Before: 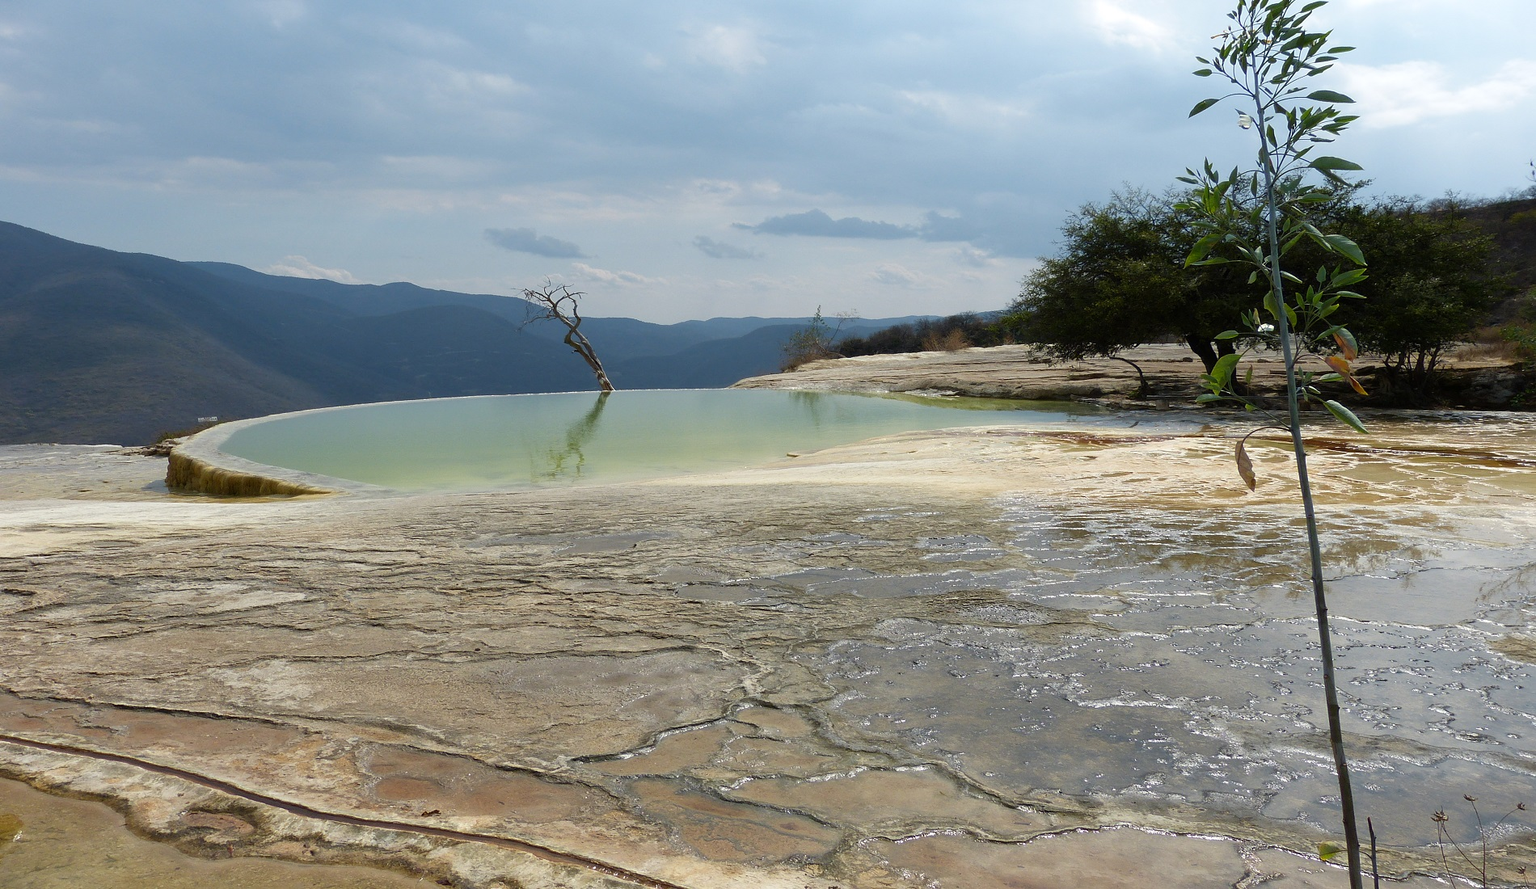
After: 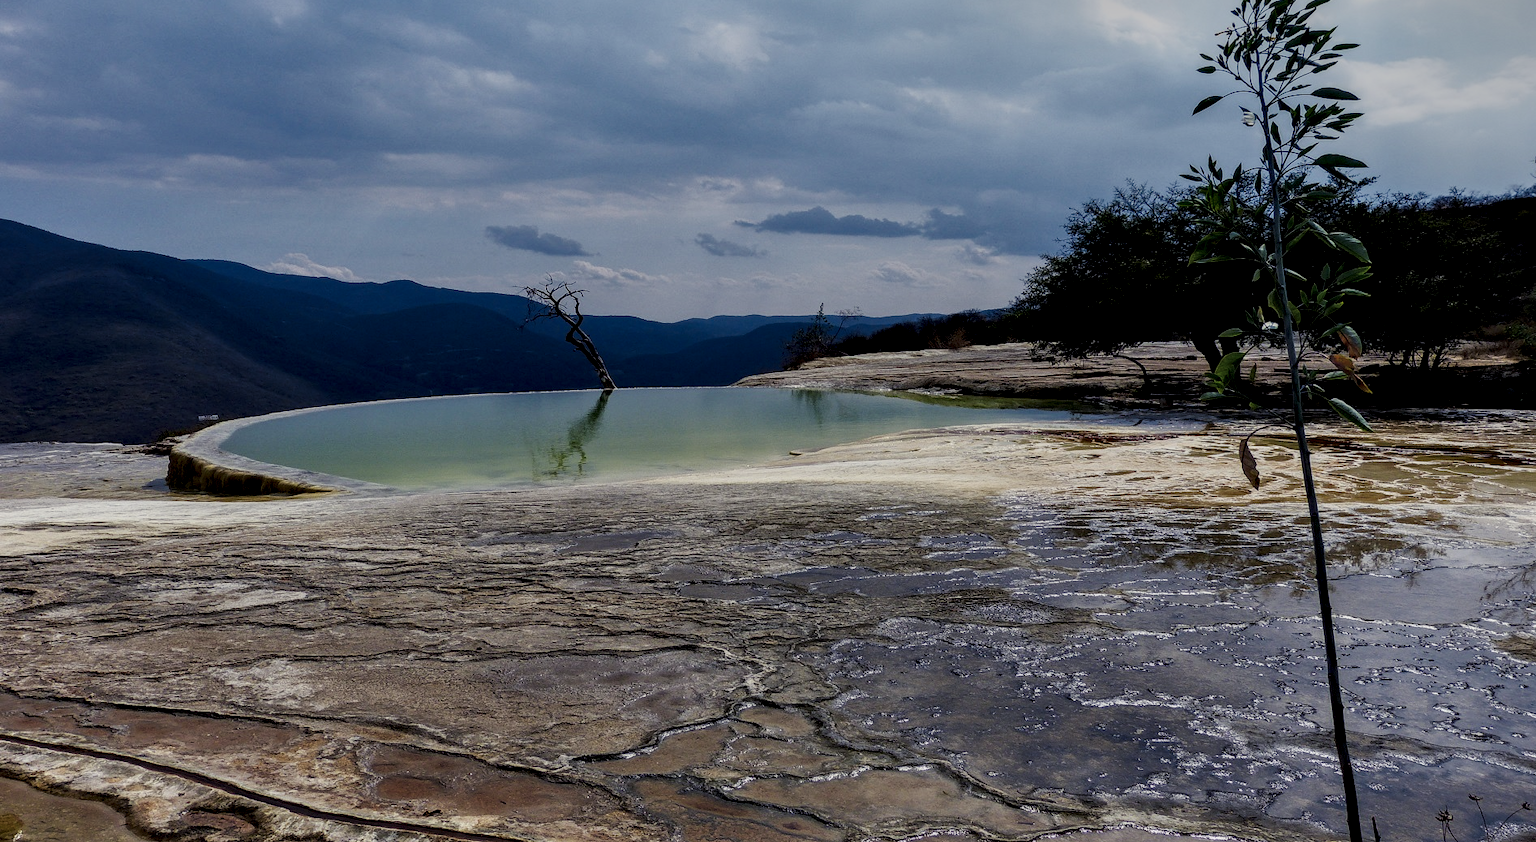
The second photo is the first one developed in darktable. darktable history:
local contrast: highlights 19%, detail 185%
tone equalizer: -8 EV -1.97 EV, -7 EV -1.98 EV, -6 EV -1.99 EV, -5 EV -1.99 EV, -4 EV -1.99 EV, -3 EV -1.99 EV, -2 EV -1.98 EV, -1 EV -1.61 EV, +0 EV -1.99 EV, edges refinement/feathering 500, mask exposure compensation -1.57 EV, preserve details no
exposure: compensate exposure bias true, compensate highlight preservation false
crop: top 0.435%, right 0.265%, bottom 5.089%
contrast brightness saturation: brightness 0.127
color balance rgb: shadows lift › luminance -21.686%, shadows lift › chroma 6.519%, shadows lift › hue 272.76°, perceptual saturation grading › global saturation 31.313%
shadows and highlights: radius 107.38, shadows 41.26, highlights -71.56, low approximation 0.01, soften with gaussian
tone curve: curves: ch0 [(0, 0.018) (0.036, 0.038) (0.15, 0.131) (0.27, 0.247) (0.503, 0.556) (0.763, 0.785) (1, 0.919)]; ch1 [(0, 0) (0.203, 0.158) (0.333, 0.283) (0.451, 0.417) (0.502, 0.5) (0.519, 0.522) (0.562, 0.588) (0.603, 0.664) (0.722, 0.813) (1, 1)]; ch2 [(0, 0) (0.29, 0.295) (0.404, 0.436) (0.497, 0.499) (0.521, 0.523) (0.561, 0.605) (0.639, 0.664) (0.712, 0.764) (1, 1)], preserve colors none
